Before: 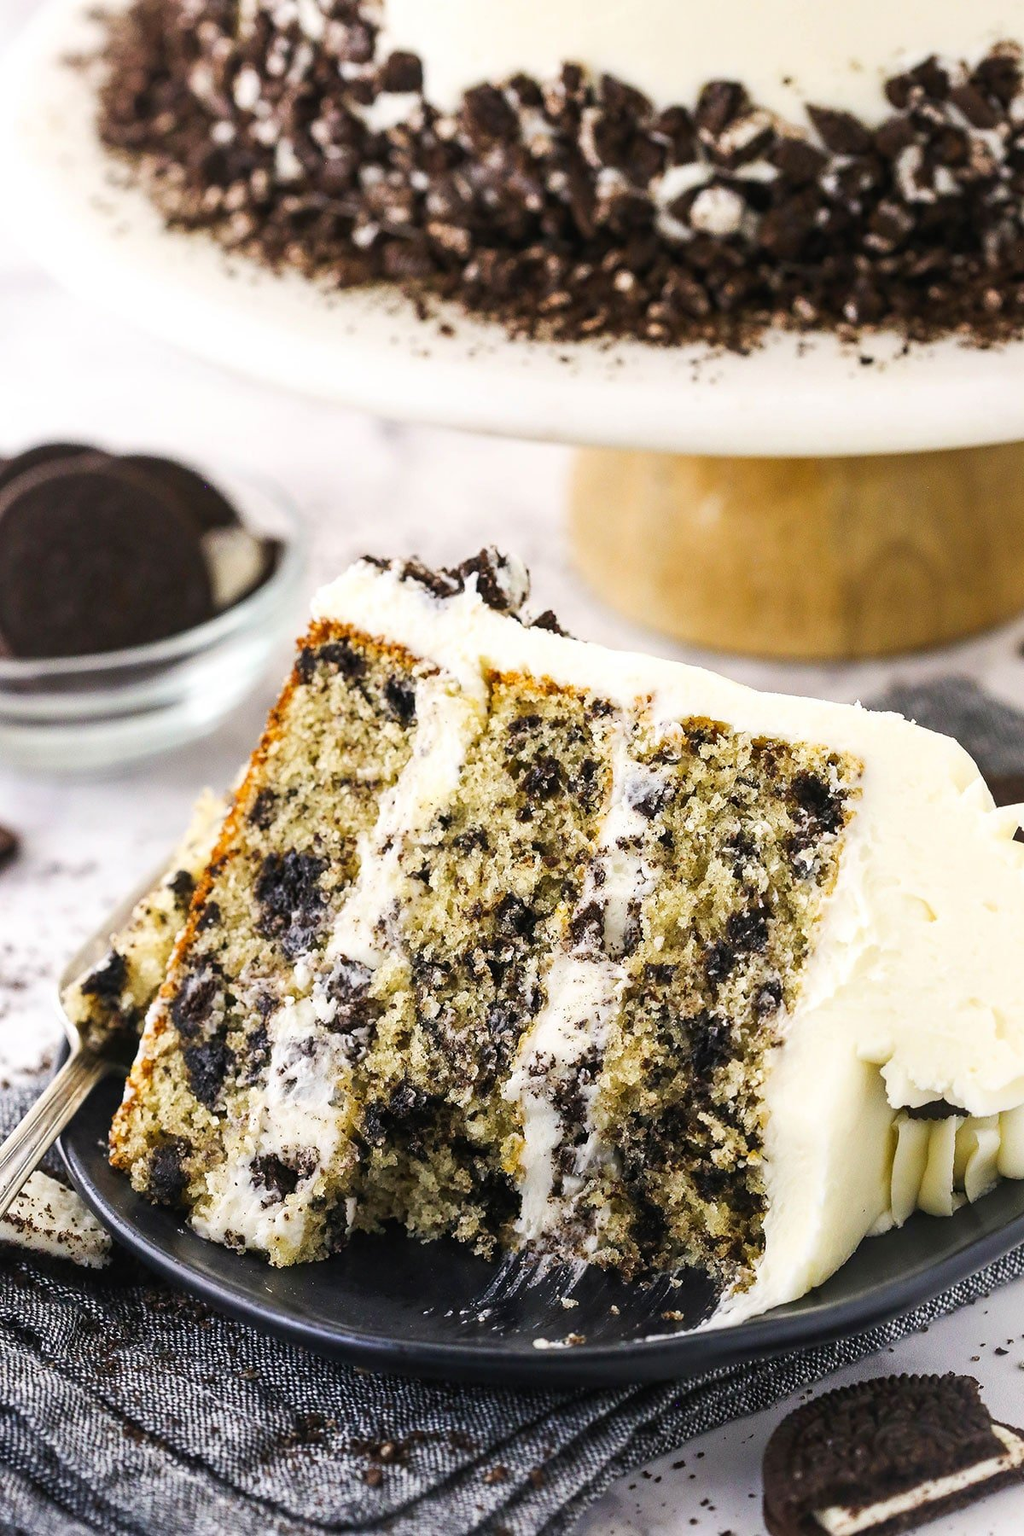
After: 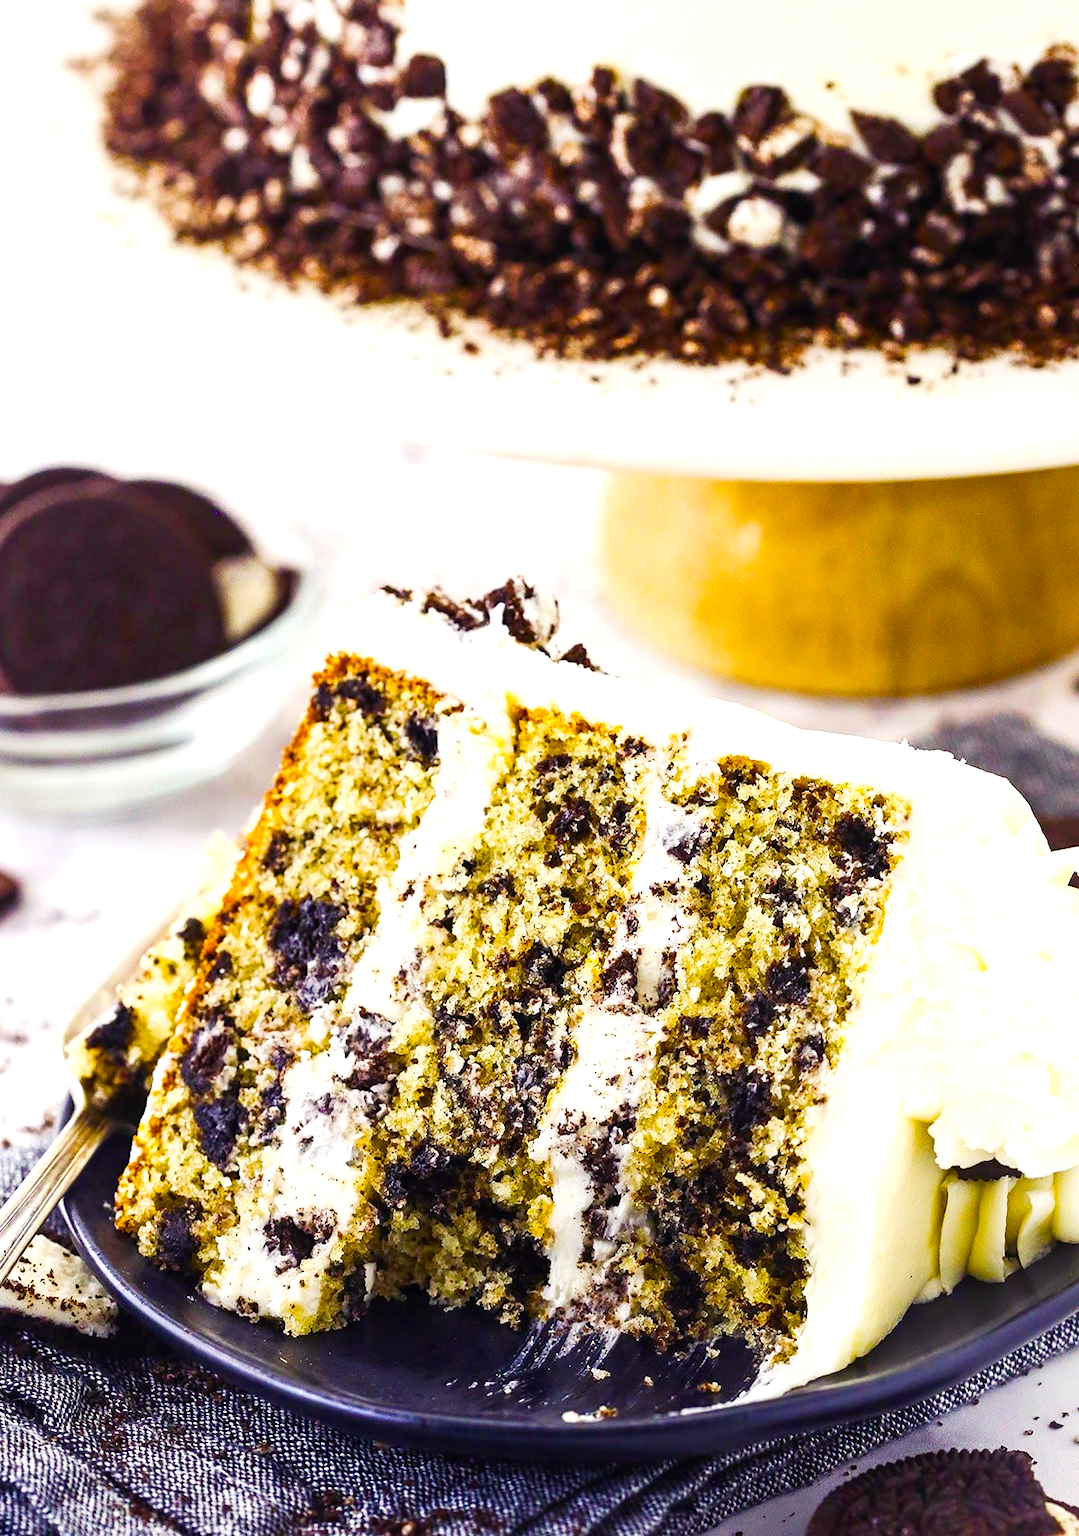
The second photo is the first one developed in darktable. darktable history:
crop and rotate: top 0.002%, bottom 5.131%
tone curve: curves: ch0 [(0, 0) (0.765, 0.816) (1, 1)]; ch1 [(0, 0) (0.425, 0.464) (0.5, 0.5) (0.531, 0.522) (0.588, 0.575) (0.994, 0.939)]; ch2 [(0, 0) (0.398, 0.435) (0.455, 0.481) (0.501, 0.504) (0.529, 0.544) (0.584, 0.585) (1, 0.911)], preserve colors none
color balance rgb: shadows lift › luminance -22.028%, shadows lift › chroma 8.749%, shadows lift › hue 283.1°, power › hue 60.23°, linear chroma grading › global chroma 14.66%, perceptual saturation grading › global saturation 20%, perceptual saturation grading › highlights -14.048%, perceptual saturation grading › shadows 49.962%, perceptual brilliance grading › highlights 11.315%, global vibrance 24.752%
